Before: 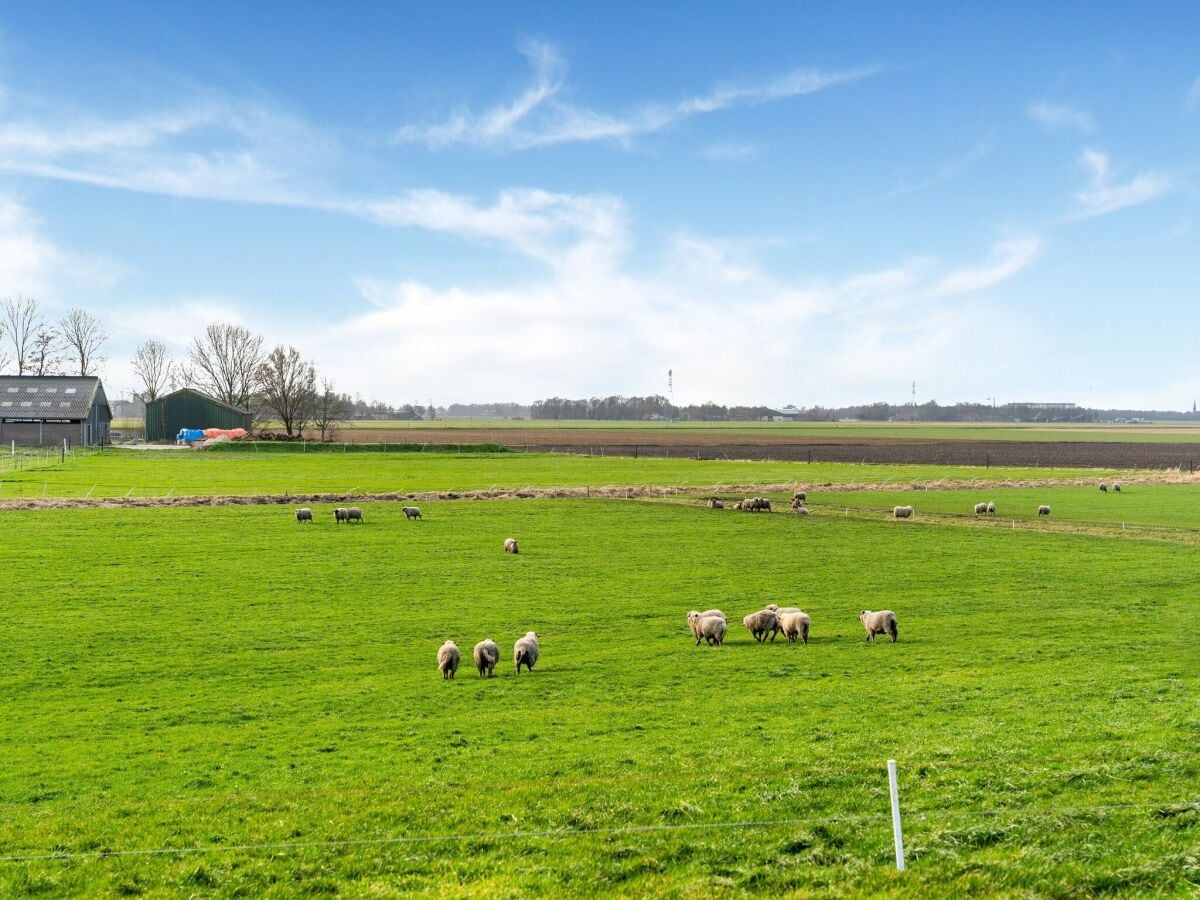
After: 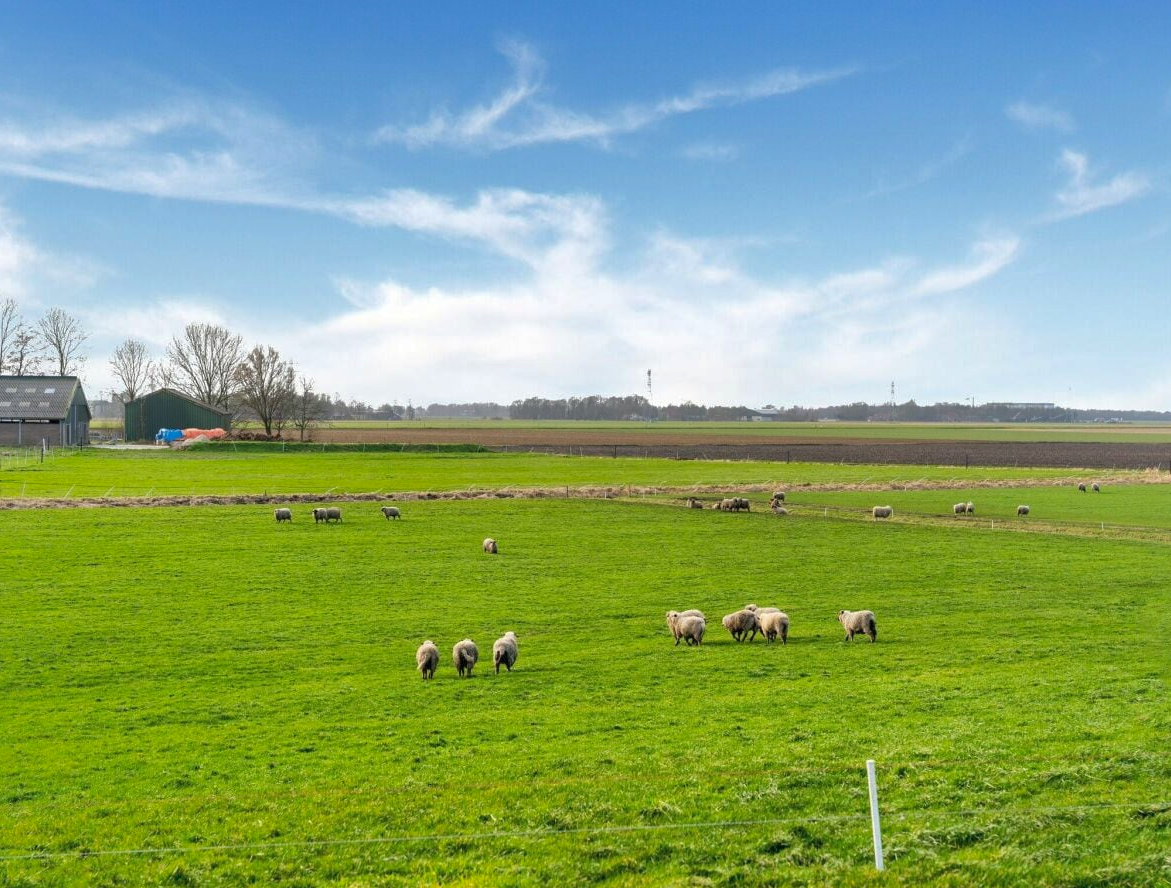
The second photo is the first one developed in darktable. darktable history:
crop and rotate: left 1.774%, right 0.633%, bottom 1.28%
white balance: red 1, blue 1
shadows and highlights: on, module defaults
